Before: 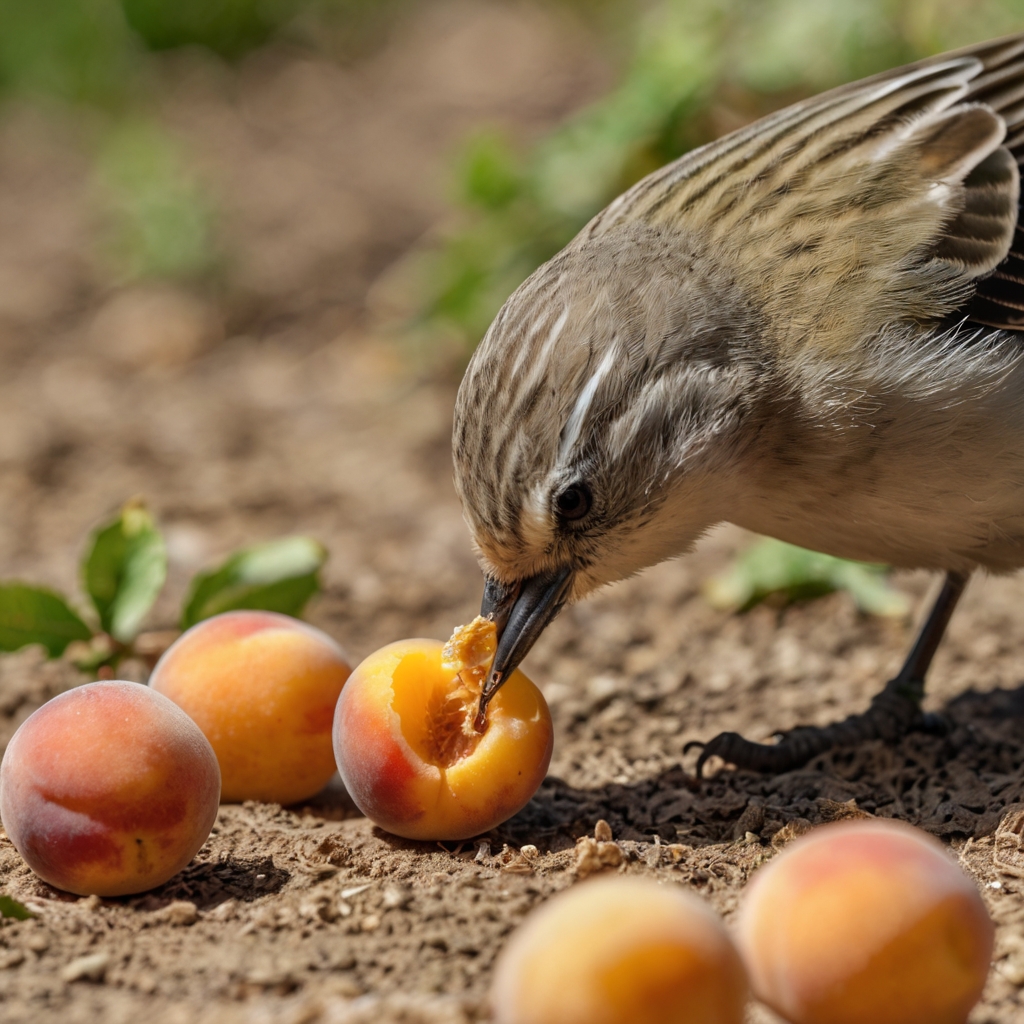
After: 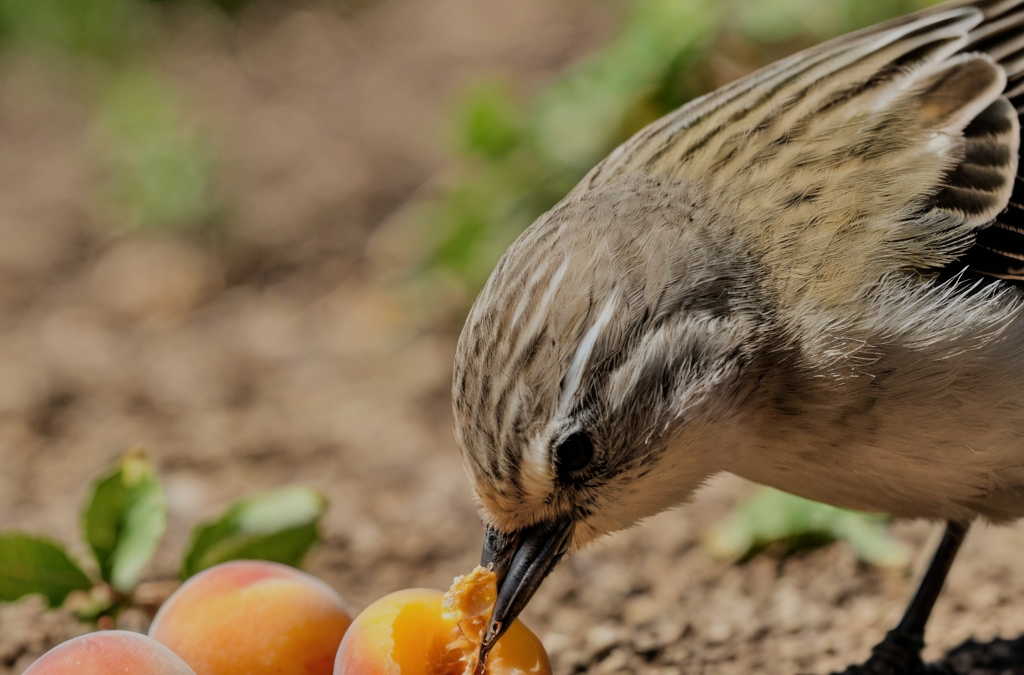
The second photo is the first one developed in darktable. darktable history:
filmic rgb: black relative exposure -7.11 EV, white relative exposure 5.36 EV, hardness 3.02, color science v6 (2022)
crop and rotate: top 4.894%, bottom 29.114%
shadows and highlights: shadows 48.8, highlights -41.59, soften with gaussian
